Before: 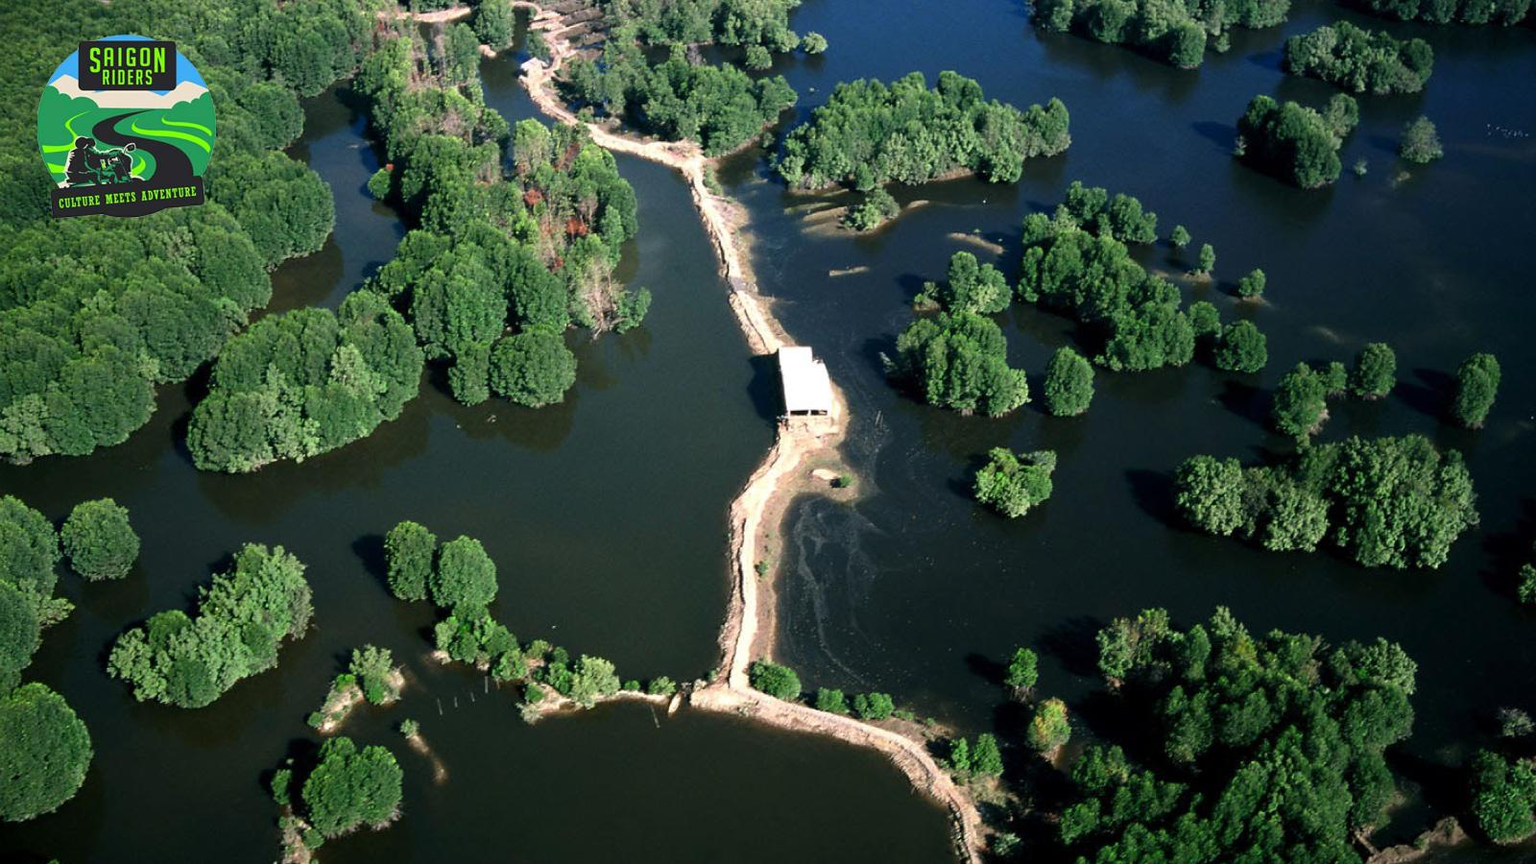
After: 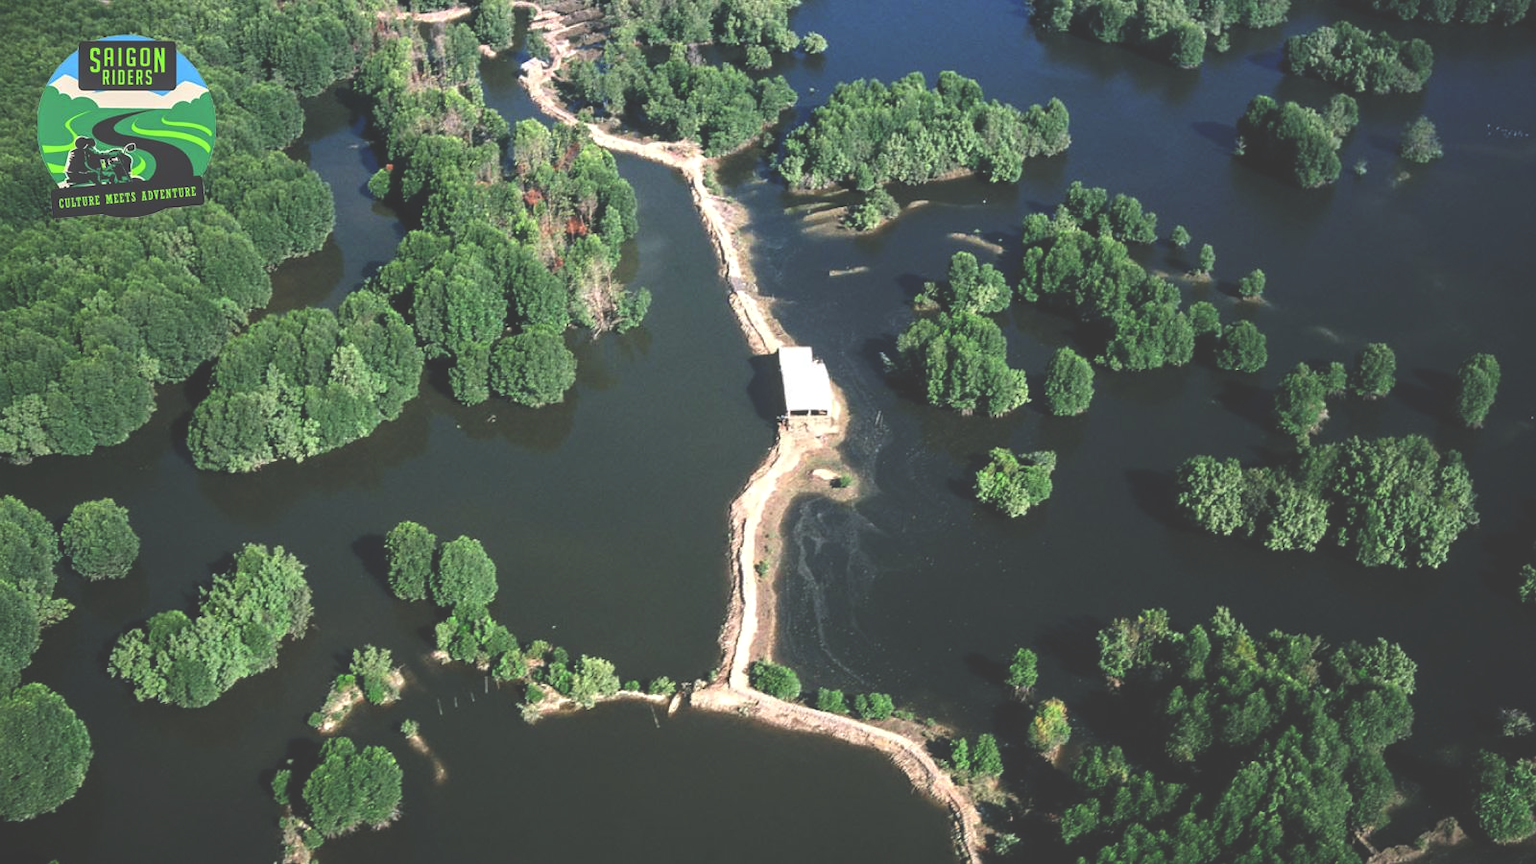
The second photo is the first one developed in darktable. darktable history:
exposure: black level correction -0.04, exposure 0.063 EV, compensate highlight preservation false
local contrast: on, module defaults
